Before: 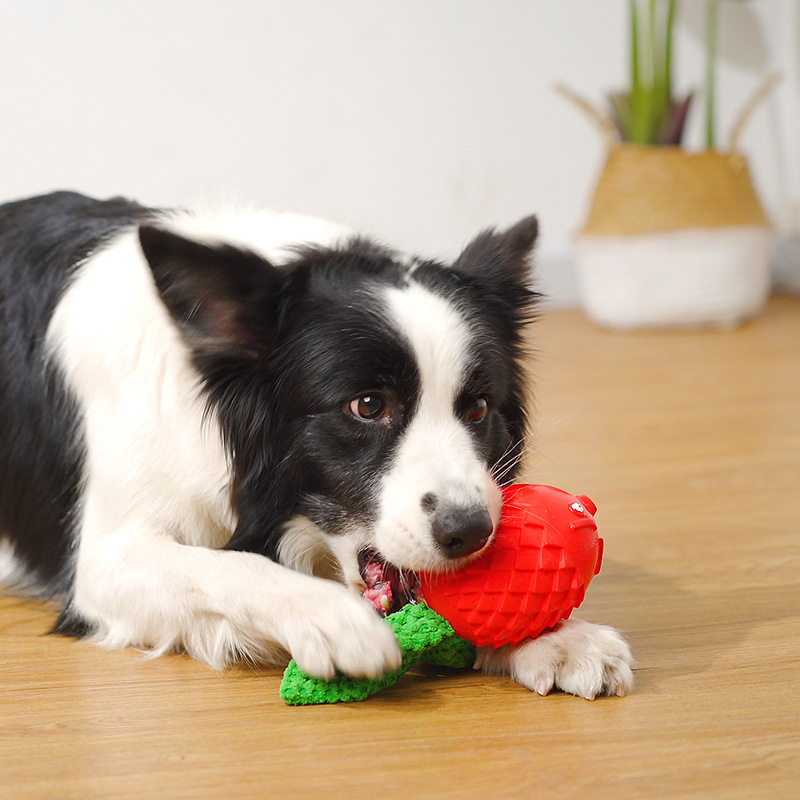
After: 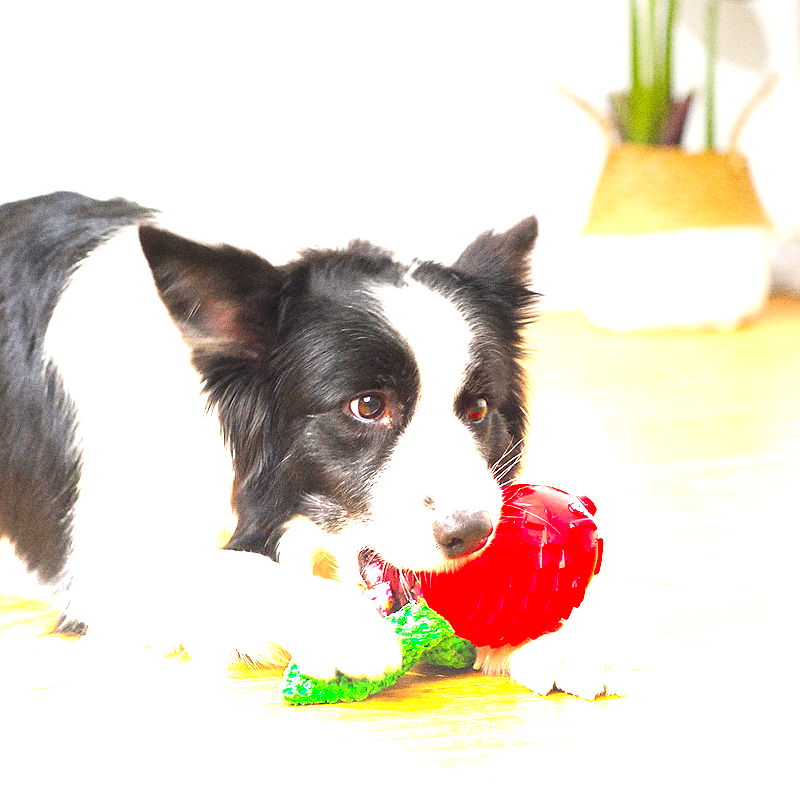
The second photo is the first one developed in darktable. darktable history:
contrast brightness saturation: contrast 0.04, saturation 0.16
graduated density: density -3.9 EV
grain: coarseness 0.09 ISO, strength 40%
exposure: black level correction 0, exposure 0.9 EV, compensate highlight preservation false
